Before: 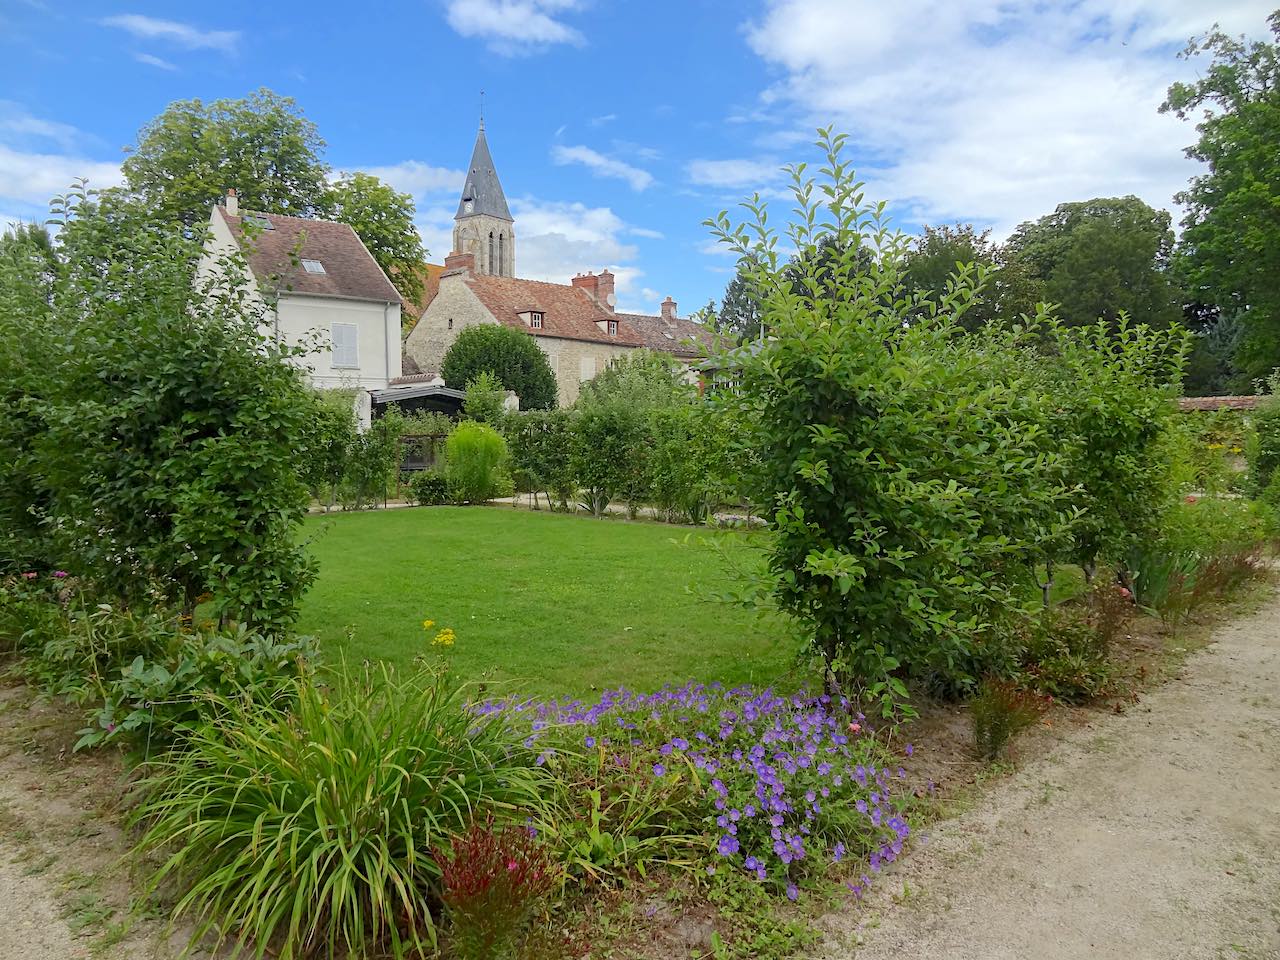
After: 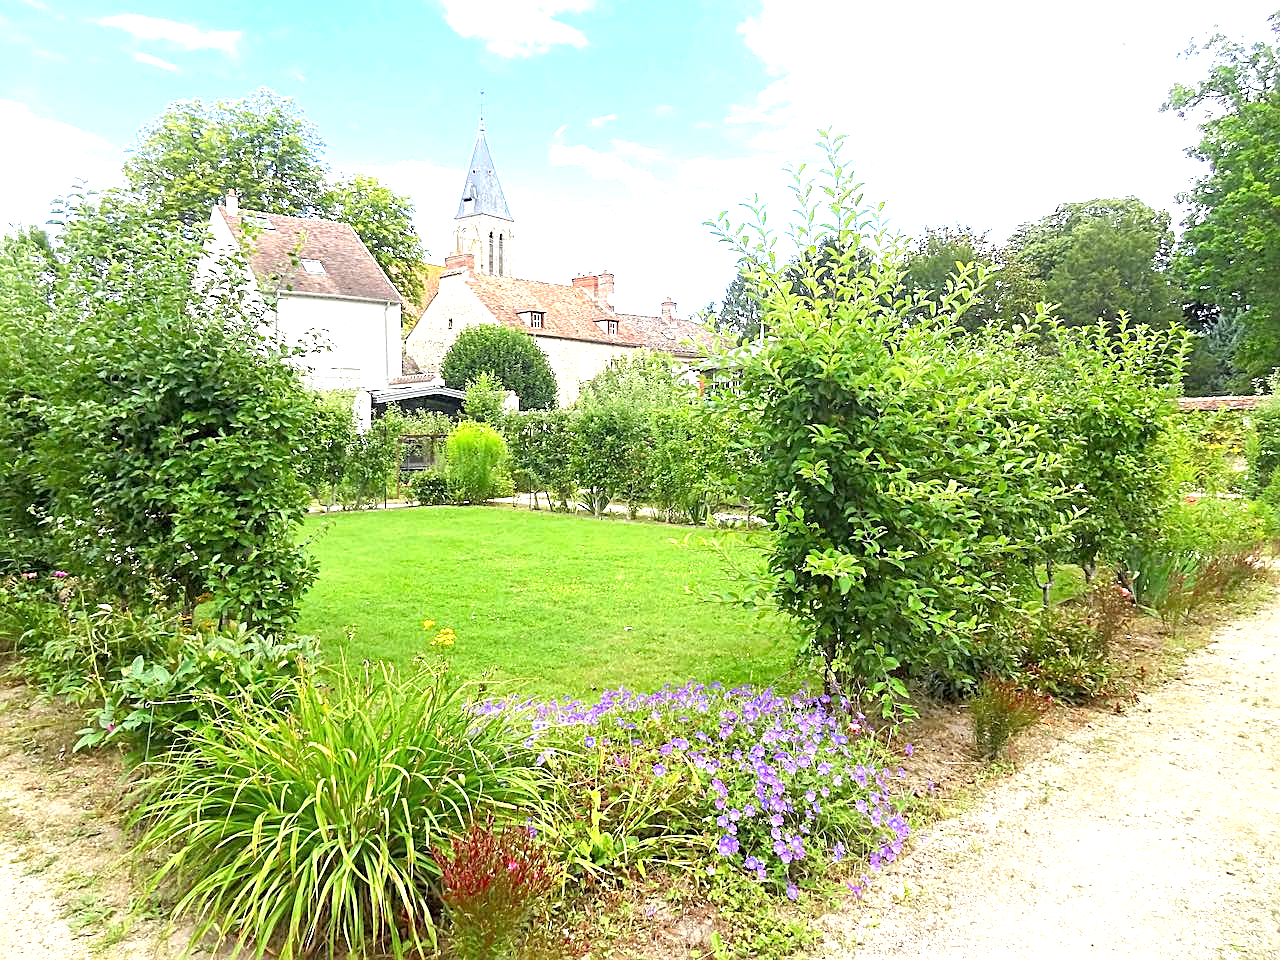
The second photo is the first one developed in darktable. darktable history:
velvia: strength 6%
sharpen: on, module defaults
white balance: emerald 1
exposure: black level correction 0, exposure 1.741 EV, compensate exposure bias true, compensate highlight preservation false
